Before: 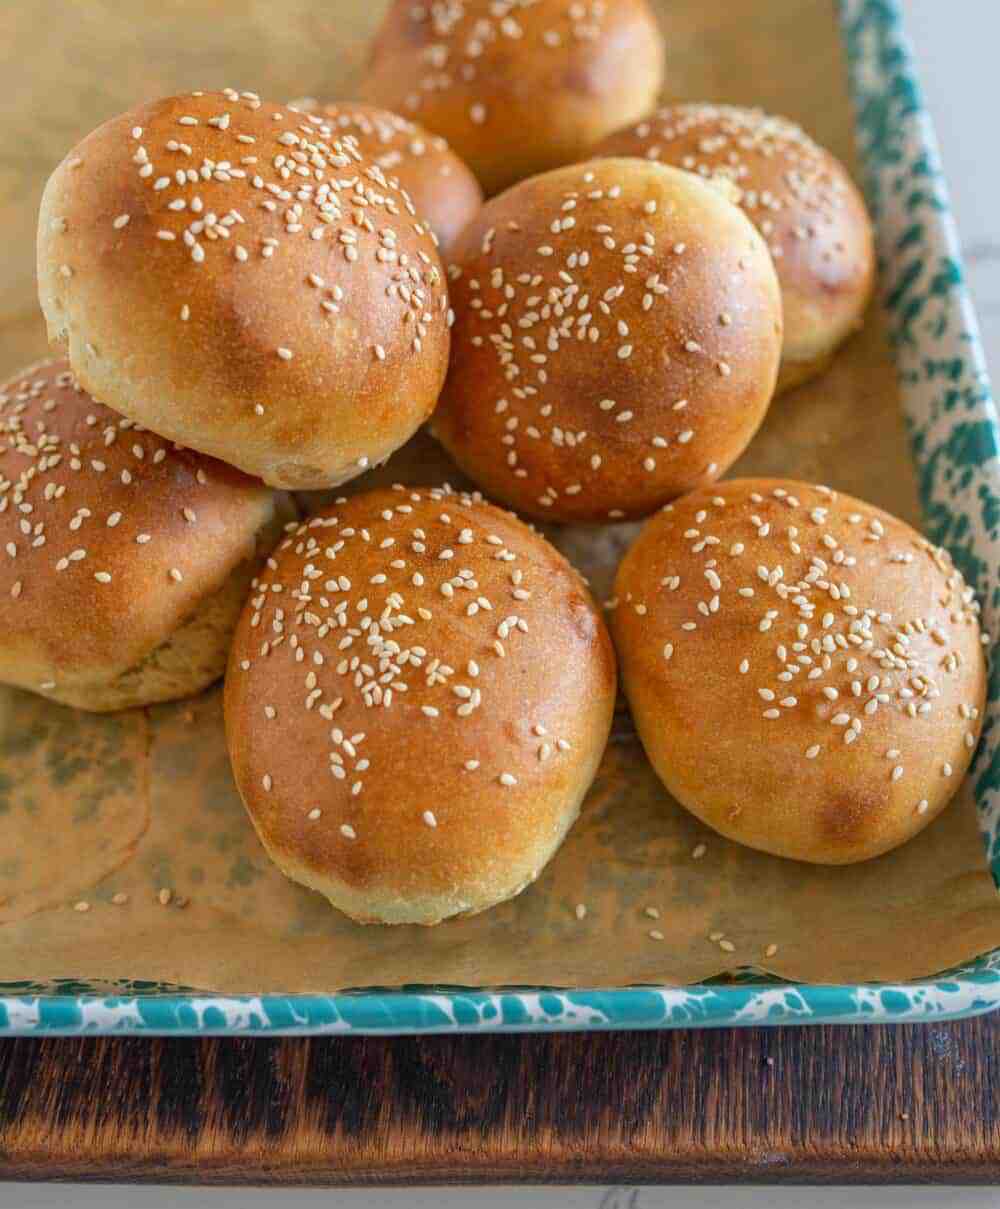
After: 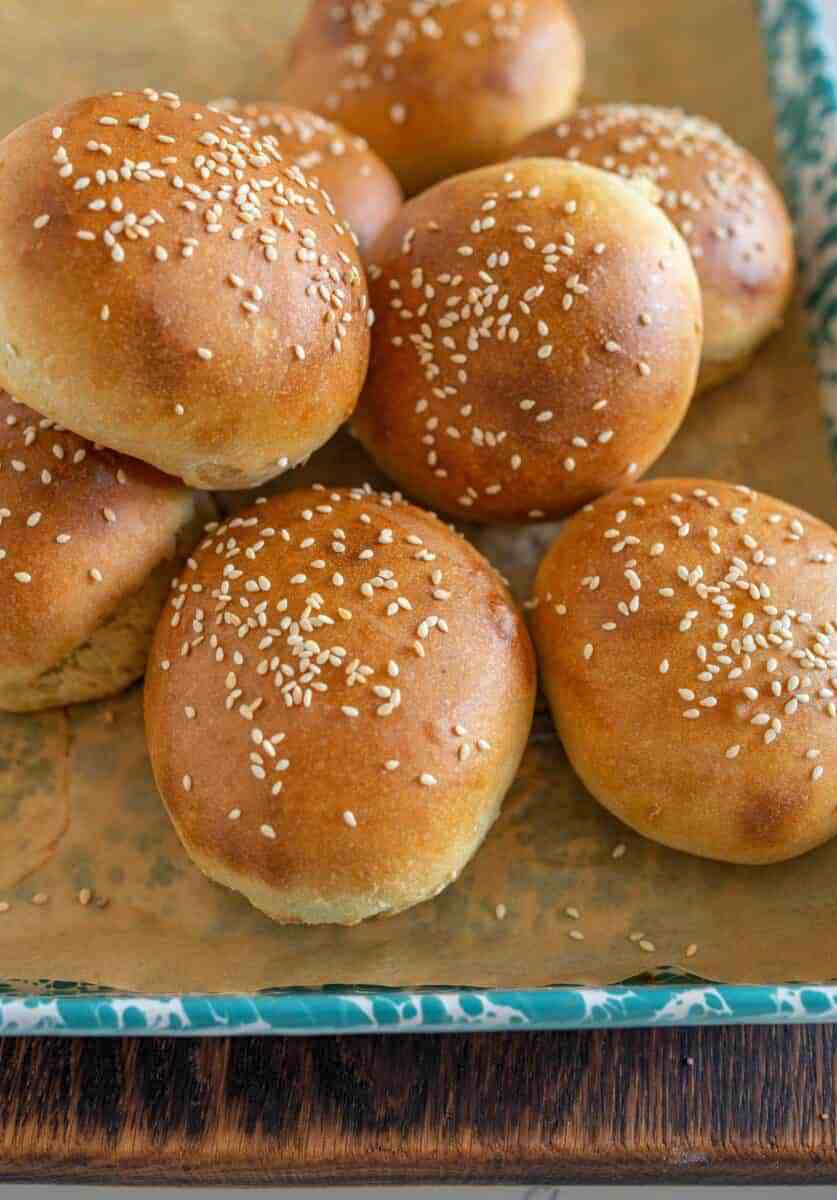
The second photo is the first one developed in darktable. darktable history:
crop: left 8.026%, right 7.374%
levels: levels [0.026, 0.507, 0.987]
